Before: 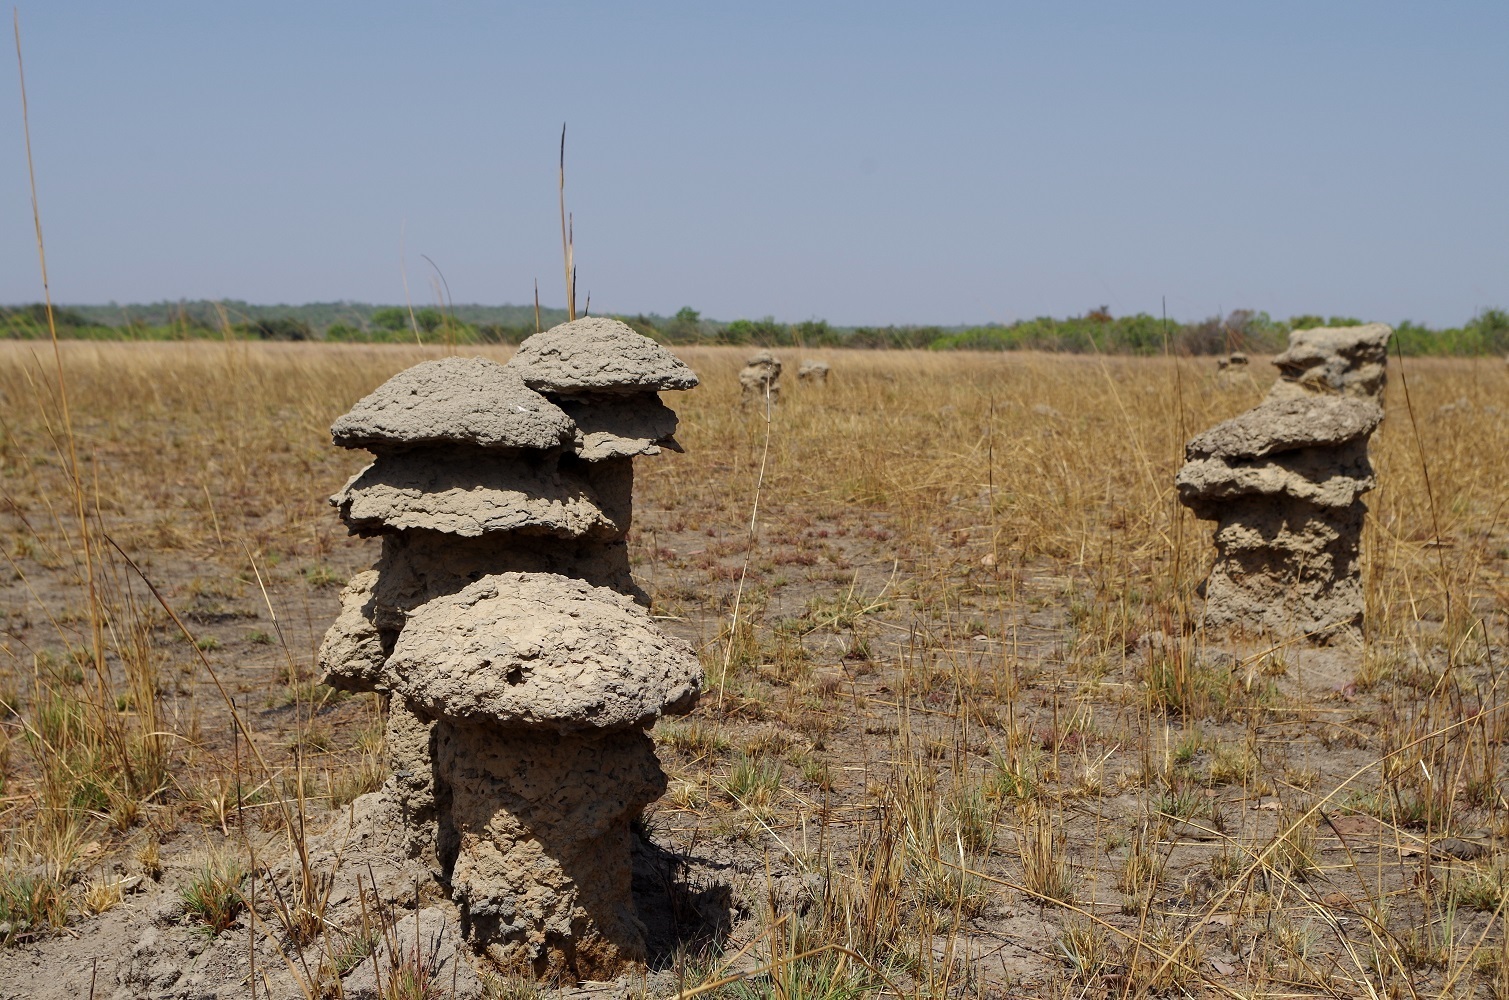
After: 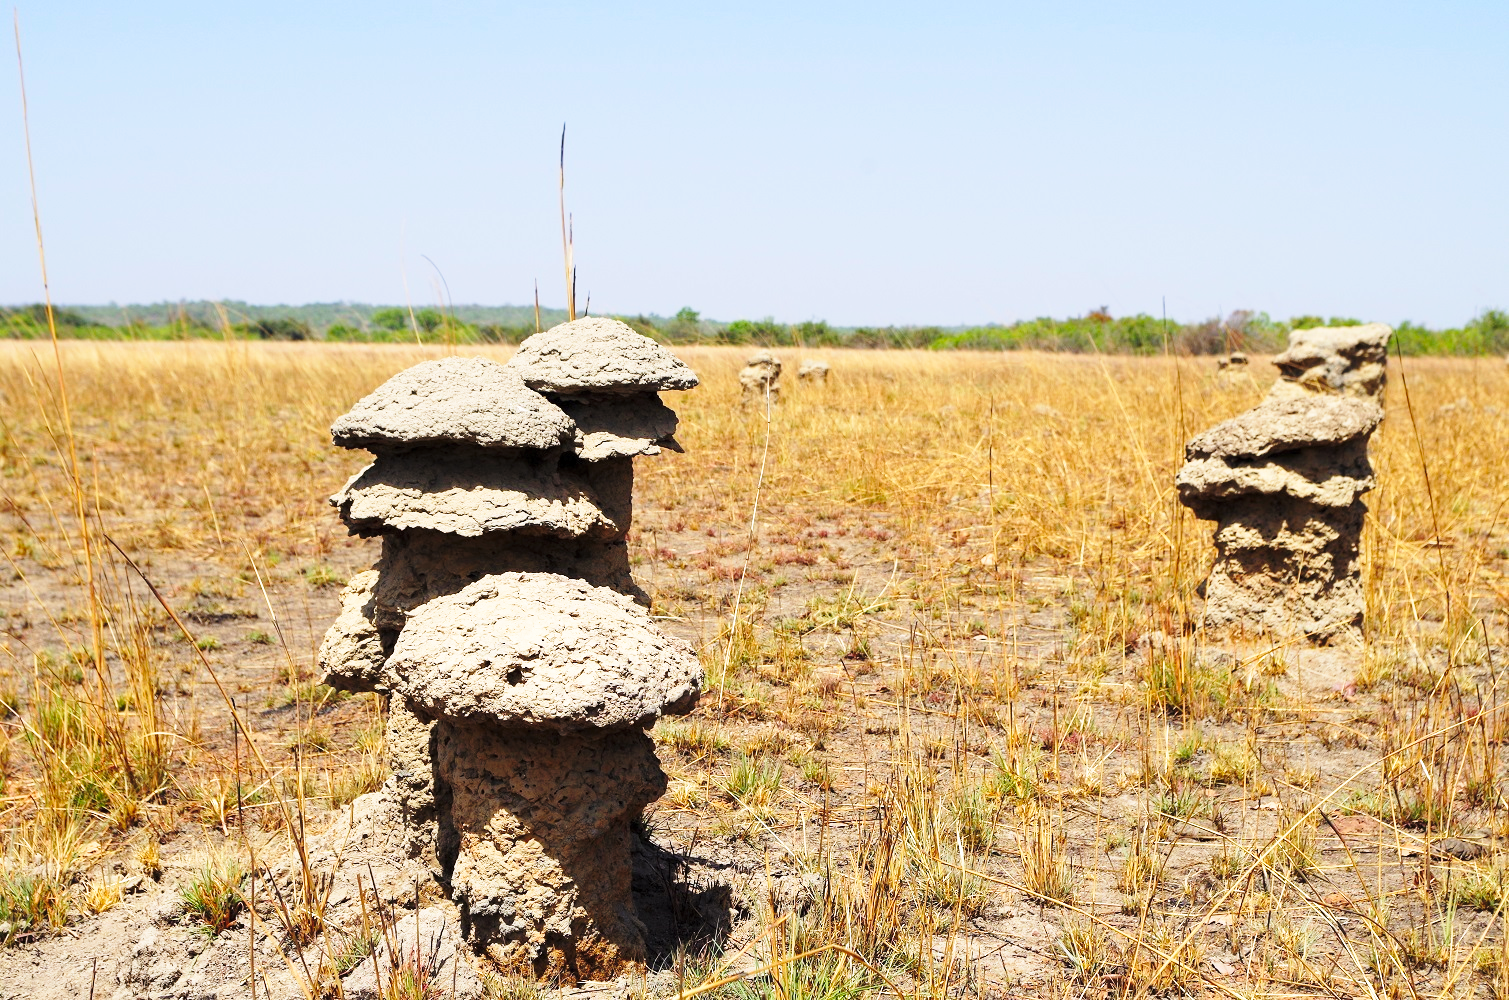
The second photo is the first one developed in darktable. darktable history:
base curve: curves: ch0 [(0, 0) (0.026, 0.03) (0.109, 0.232) (0.351, 0.748) (0.669, 0.968) (1, 1)], preserve colors none
contrast brightness saturation: brightness 0.09, saturation 0.19
